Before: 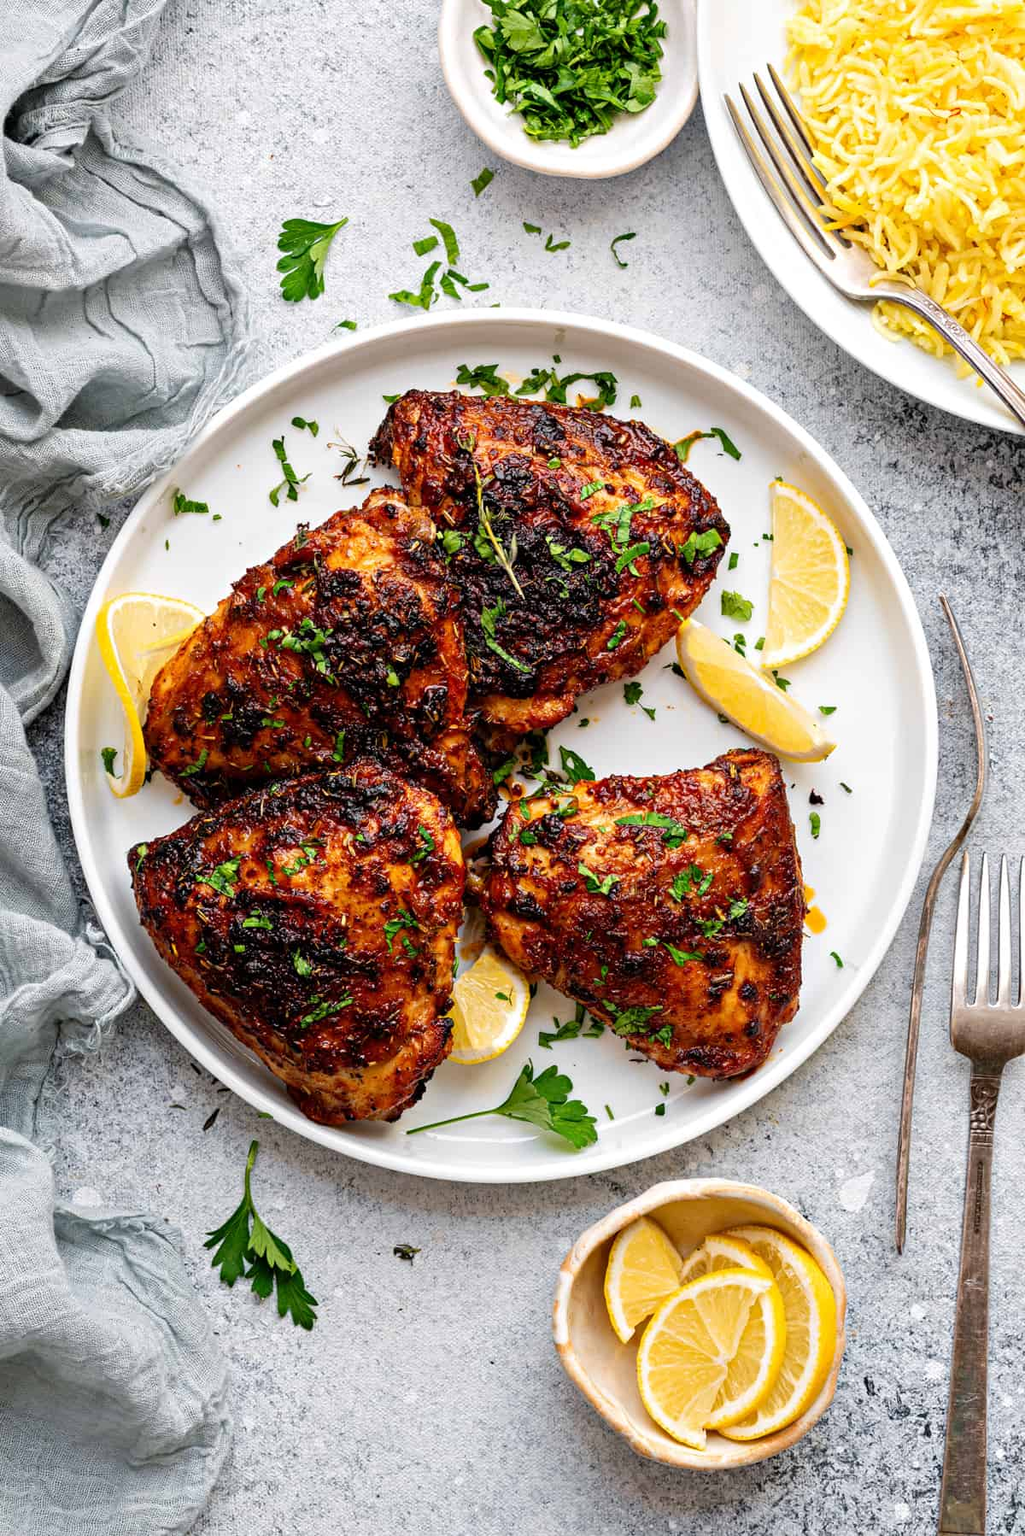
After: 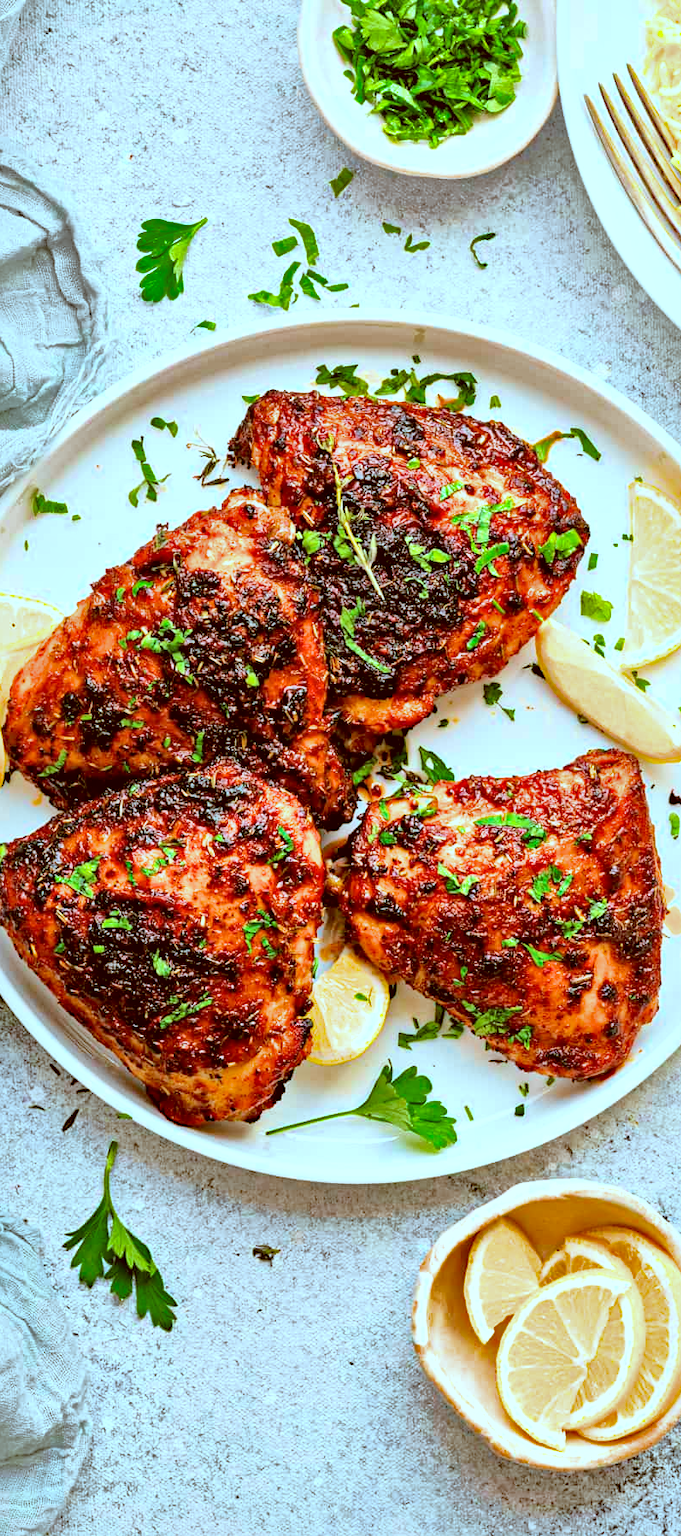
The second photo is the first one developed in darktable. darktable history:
tone equalizer: -8 EV -0.749 EV, -7 EV -0.715 EV, -6 EV -0.563 EV, -5 EV -0.387 EV, -3 EV 0.399 EV, -2 EV 0.6 EV, -1 EV 0.697 EV, +0 EV 0.725 EV, edges refinement/feathering 500, mask exposure compensation -1.57 EV, preserve details no
filmic rgb: middle gray luminance 4.47%, black relative exposure -13.06 EV, white relative exposure 5.05 EV, target black luminance 0%, hardness 5.15, latitude 59.57%, contrast 0.749, highlights saturation mix 6.15%, shadows ↔ highlights balance 26.12%, color science v6 (2022)
local contrast: mode bilateral grid, contrast 20, coarseness 50, detail 161%, midtone range 0.2
shadows and highlights: on, module defaults
color correction: highlights a* -13.89, highlights b* -16.36, shadows a* 10.55, shadows b* 28.95
exposure: black level correction 0, exposure 1.199 EV, compensate highlight preservation false
crop and rotate: left 13.786%, right 19.765%
haze removal: compatibility mode true, adaptive false
